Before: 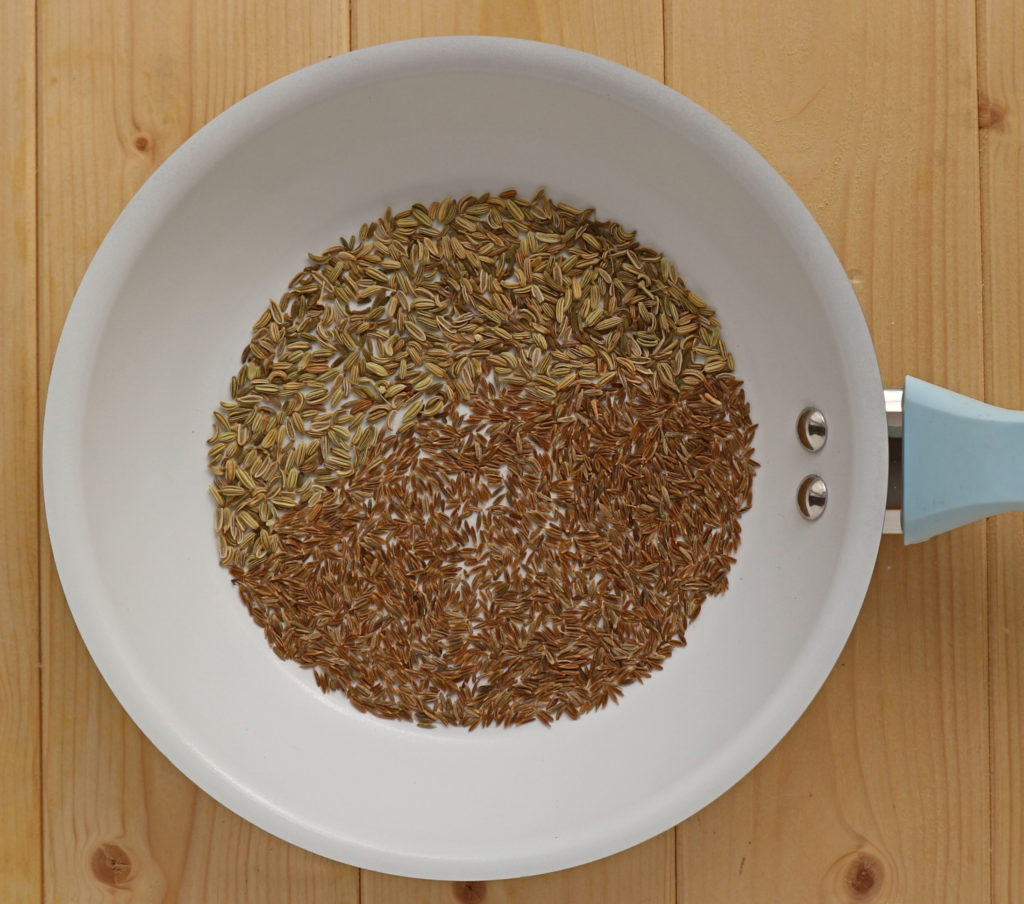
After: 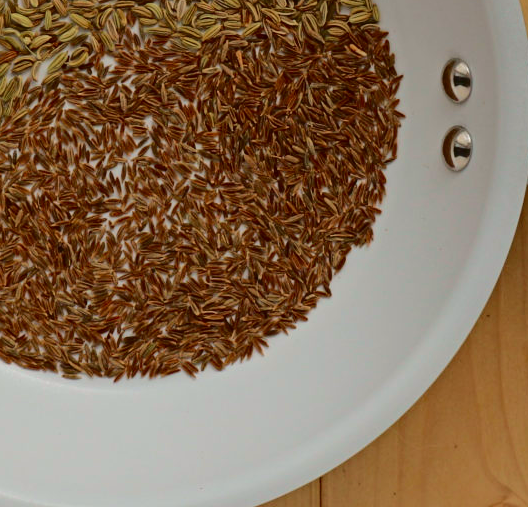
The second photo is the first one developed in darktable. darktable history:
tone curve: curves: ch0 [(0, 0) (0.181, 0.087) (0.498, 0.485) (0.78, 0.742) (0.993, 0.954)]; ch1 [(0, 0) (0.311, 0.149) (0.395, 0.349) (0.488, 0.477) (0.612, 0.641) (1, 1)]; ch2 [(0, 0) (0.5, 0.5) (0.638, 0.667) (1, 1)], color space Lab, independent channels, preserve colors none
crop: left 34.712%, top 38.622%, right 13.718%, bottom 5.293%
velvia: strength 21.85%
